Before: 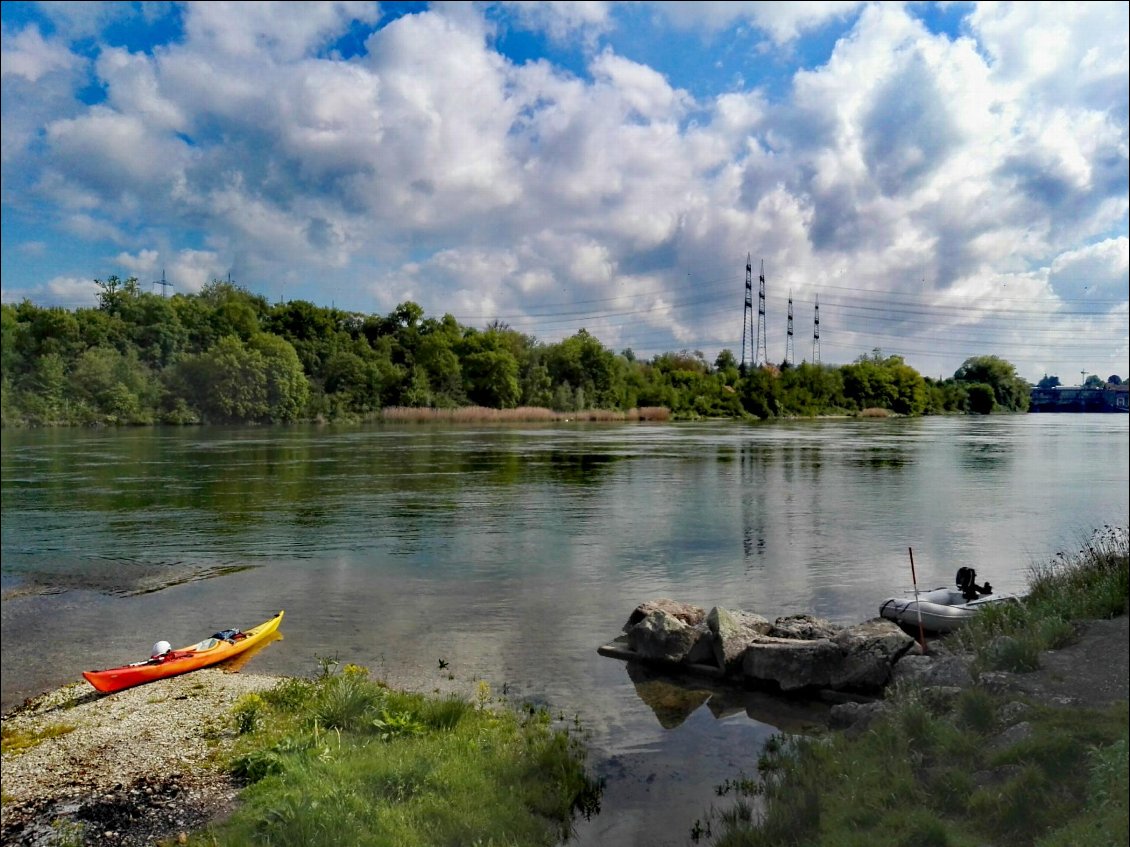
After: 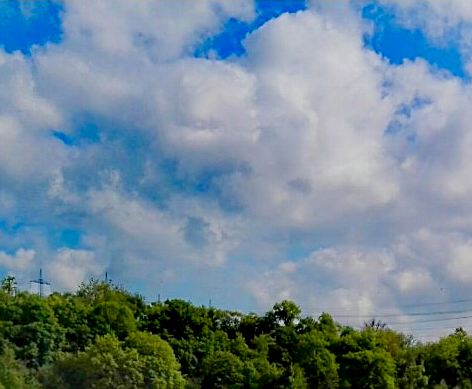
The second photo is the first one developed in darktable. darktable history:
crop and rotate: left 10.957%, top 0.12%, right 47.241%, bottom 53.902%
filmic rgb: middle gray luminance 18.31%, black relative exposure -8.97 EV, white relative exposure 3.71 EV, target black luminance 0%, hardness 4.8, latitude 67.75%, contrast 0.944, highlights saturation mix 20.03%, shadows ↔ highlights balance 20.74%, preserve chrominance no, color science v5 (2021)
sharpen: on, module defaults
